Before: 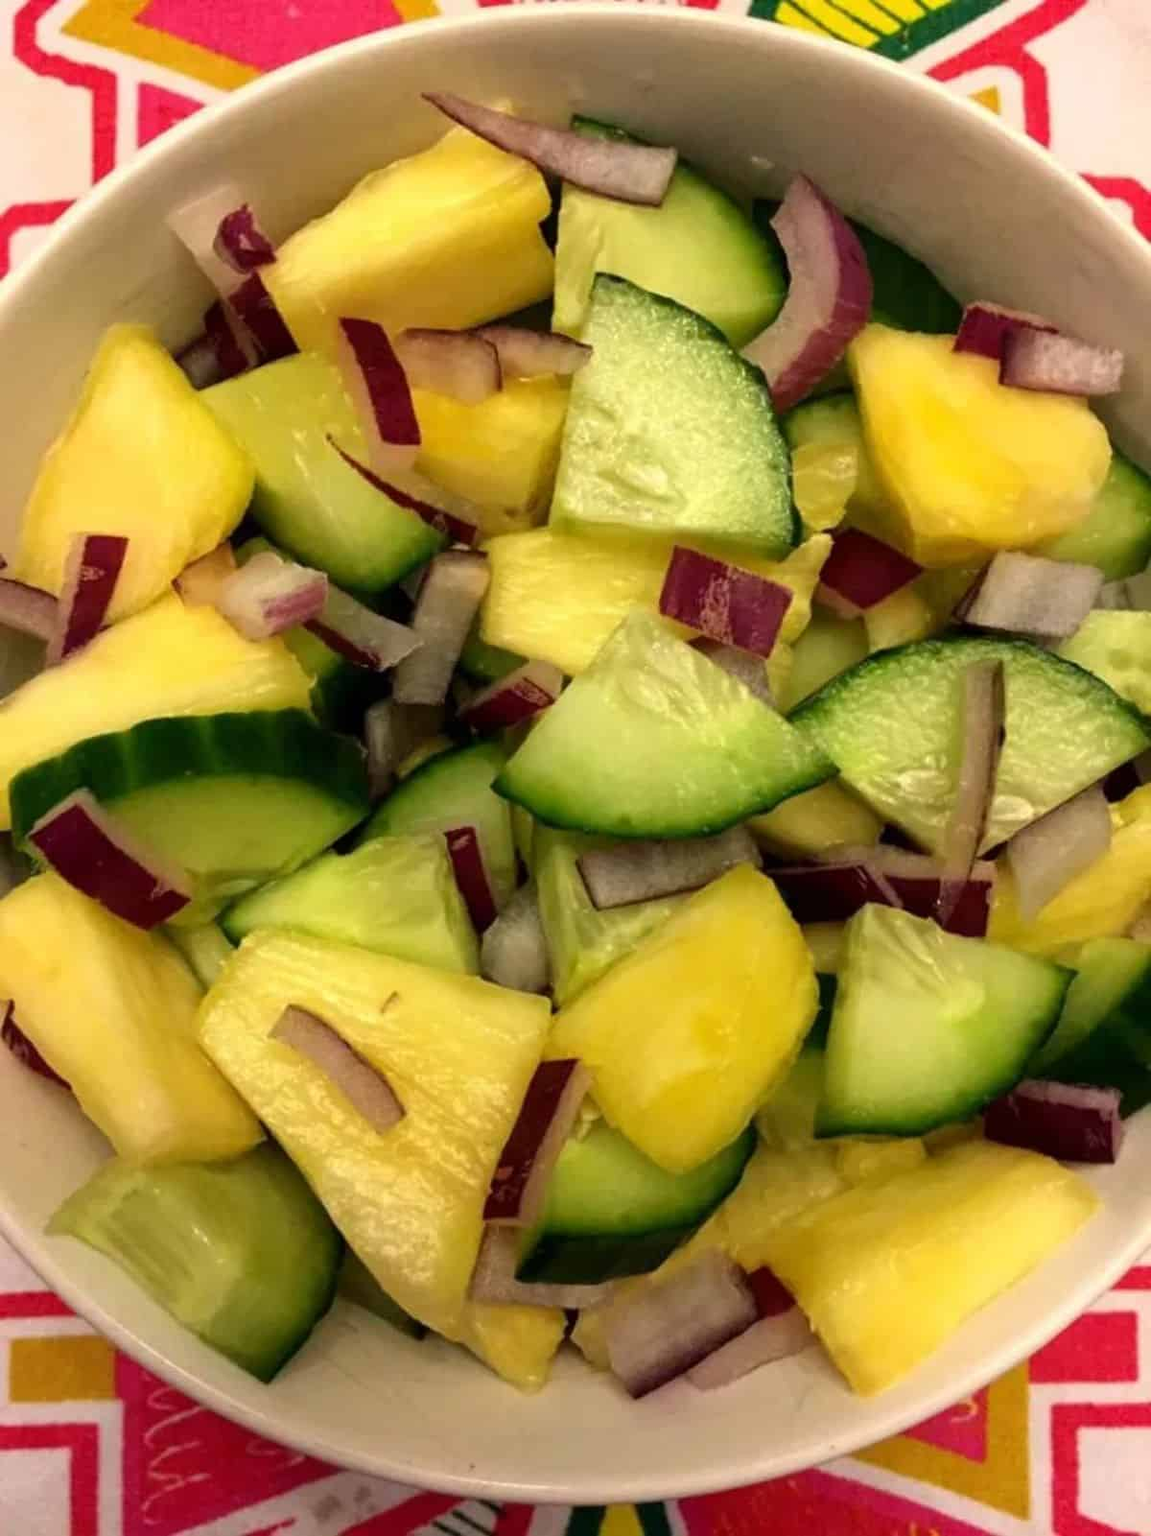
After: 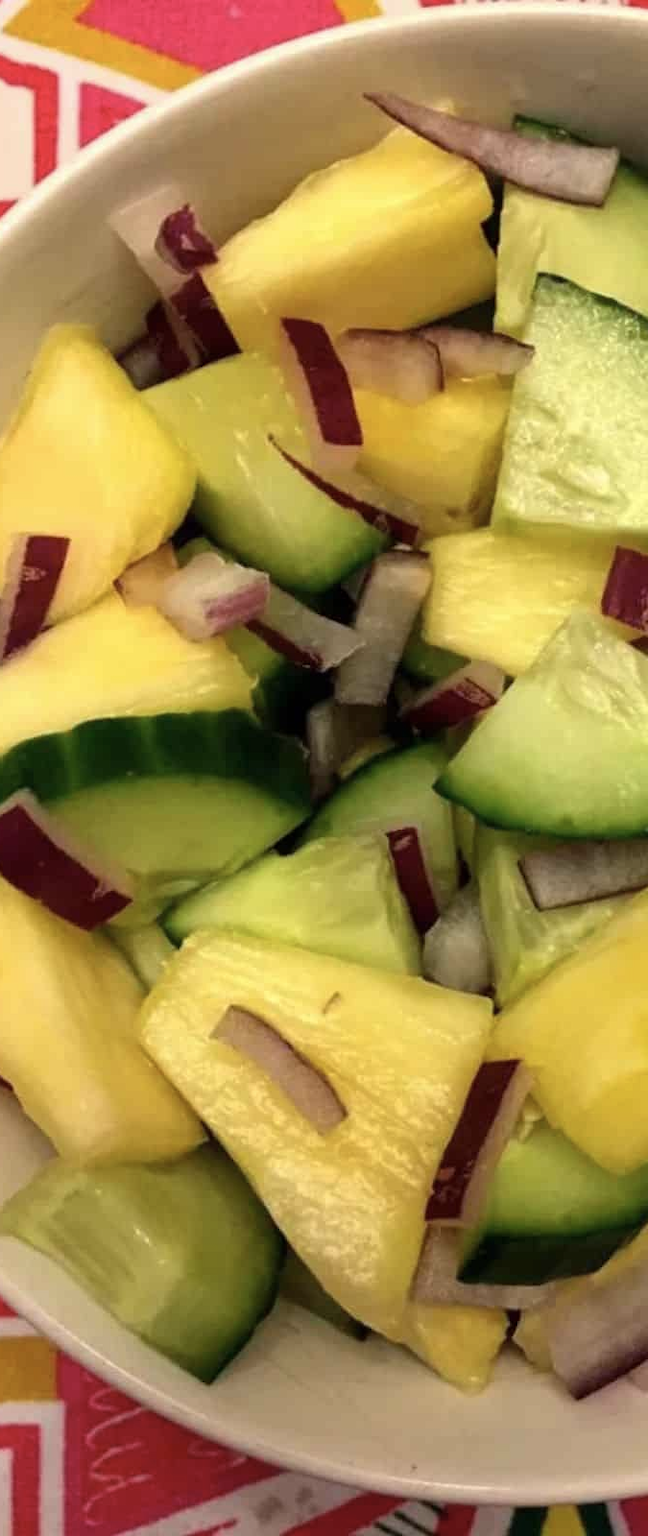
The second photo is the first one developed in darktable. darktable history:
crop: left 5.114%, right 38.589%
color contrast: green-magenta contrast 0.84, blue-yellow contrast 0.86
